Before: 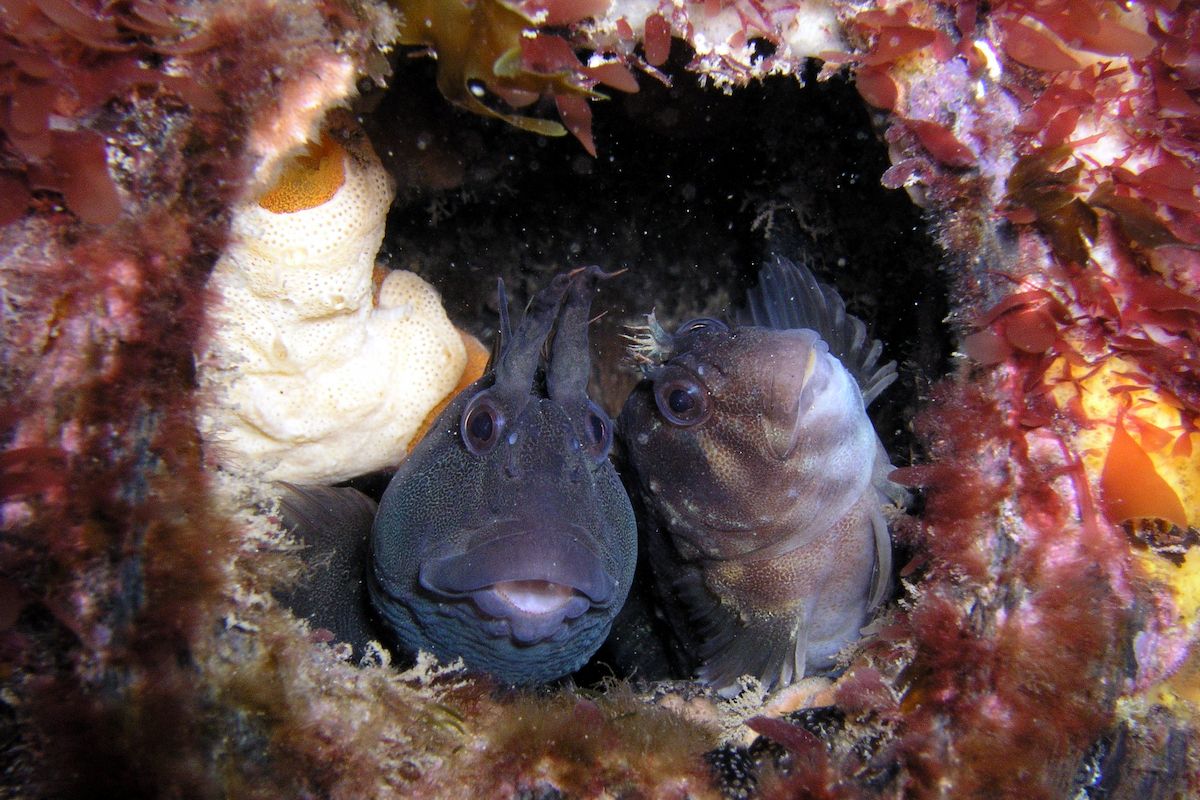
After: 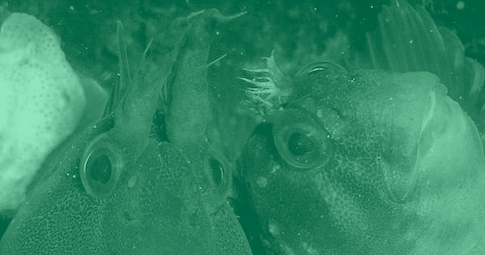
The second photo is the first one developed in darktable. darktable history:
crop: left 31.751%, top 32.172%, right 27.8%, bottom 35.83%
color zones: curves: ch0 [(0.002, 0.429) (0.121, 0.212) (0.198, 0.113) (0.276, 0.344) (0.331, 0.541) (0.41, 0.56) (0.482, 0.289) (0.619, 0.227) (0.721, 0.18) (0.821, 0.435) (0.928, 0.555) (1, 0.587)]; ch1 [(0, 0) (0.143, 0) (0.286, 0) (0.429, 0) (0.571, 0) (0.714, 0) (0.857, 0)]
colorize: hue 147.6°, saturation 65%, lightness 21.64%
